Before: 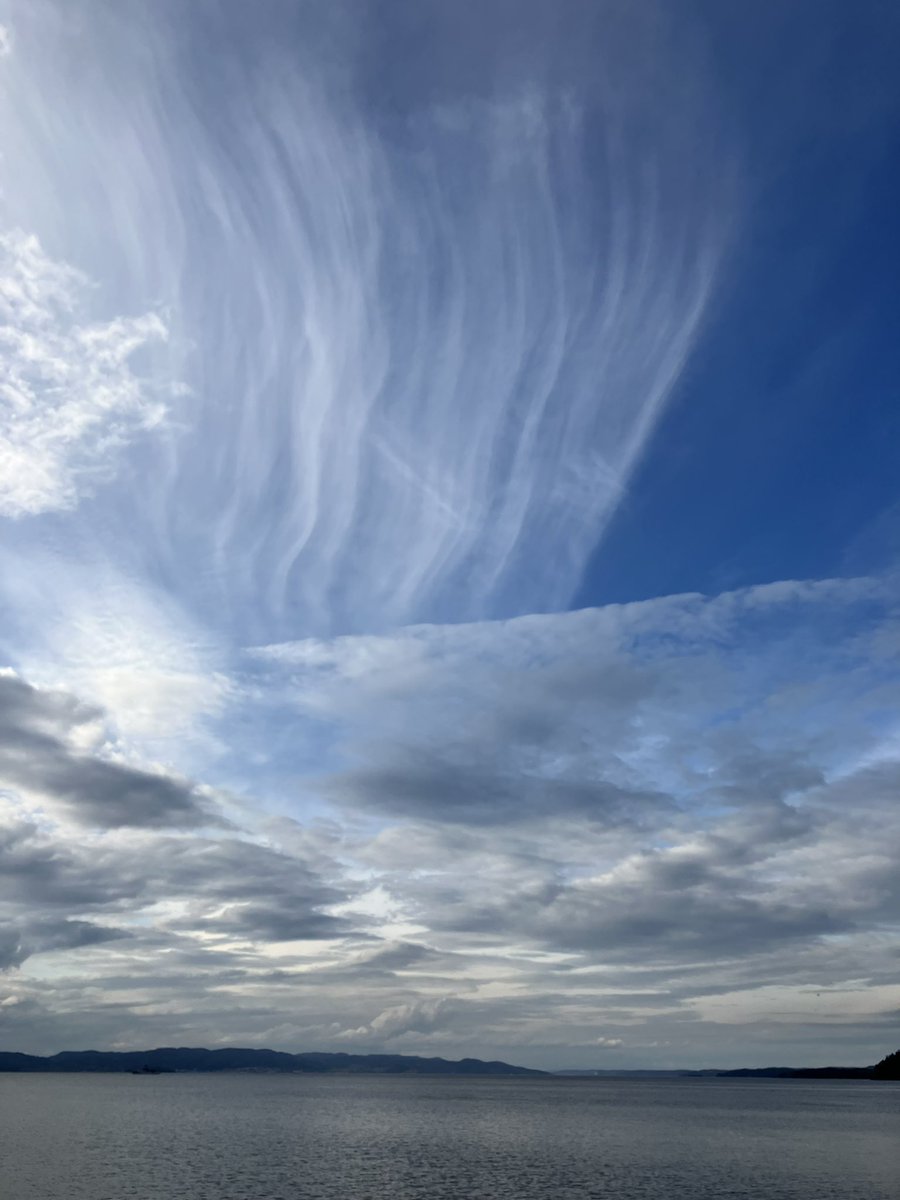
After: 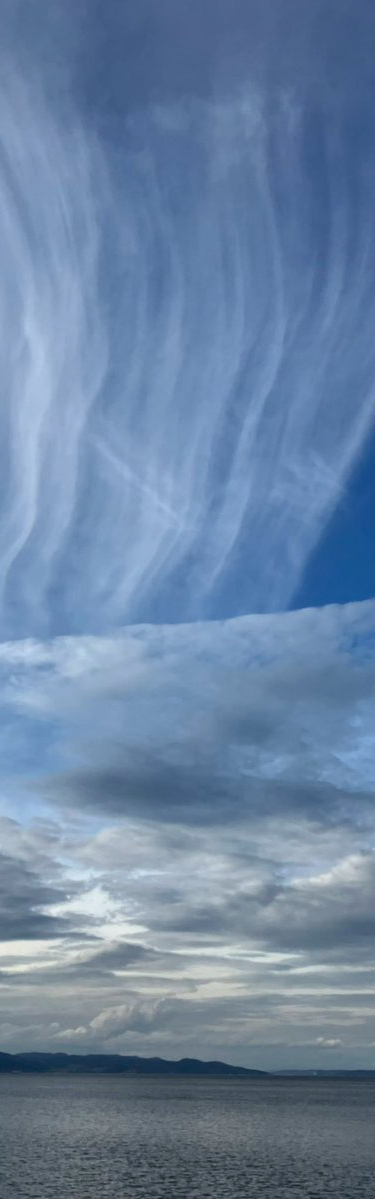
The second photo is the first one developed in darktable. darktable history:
shadows and highlights: low approximation 0.01, soften with gaussian
white balance: red 0.986, blue 1.01
color balance rgb: saturation formula JzAzBz (2021)
crop: left 31.229%, right 27.105%
local contrast: mode bilateral grid, contrast 20, coarseness 50, detail 120%, midtone range 0.2
